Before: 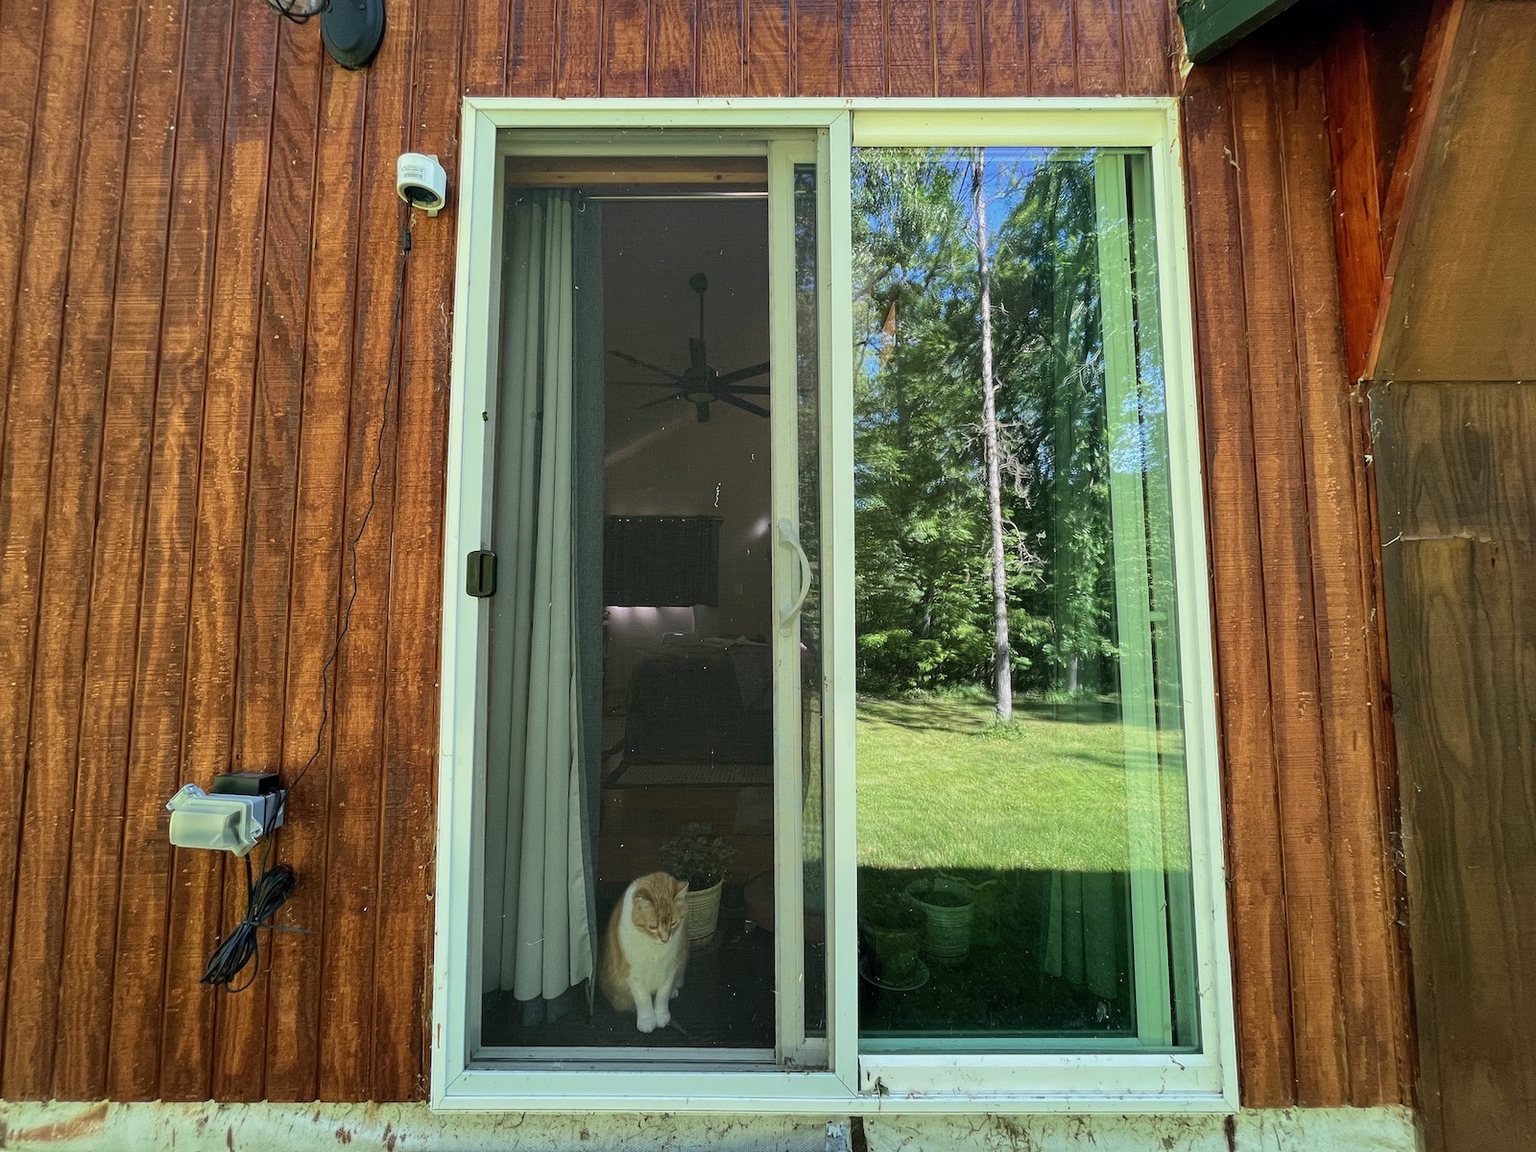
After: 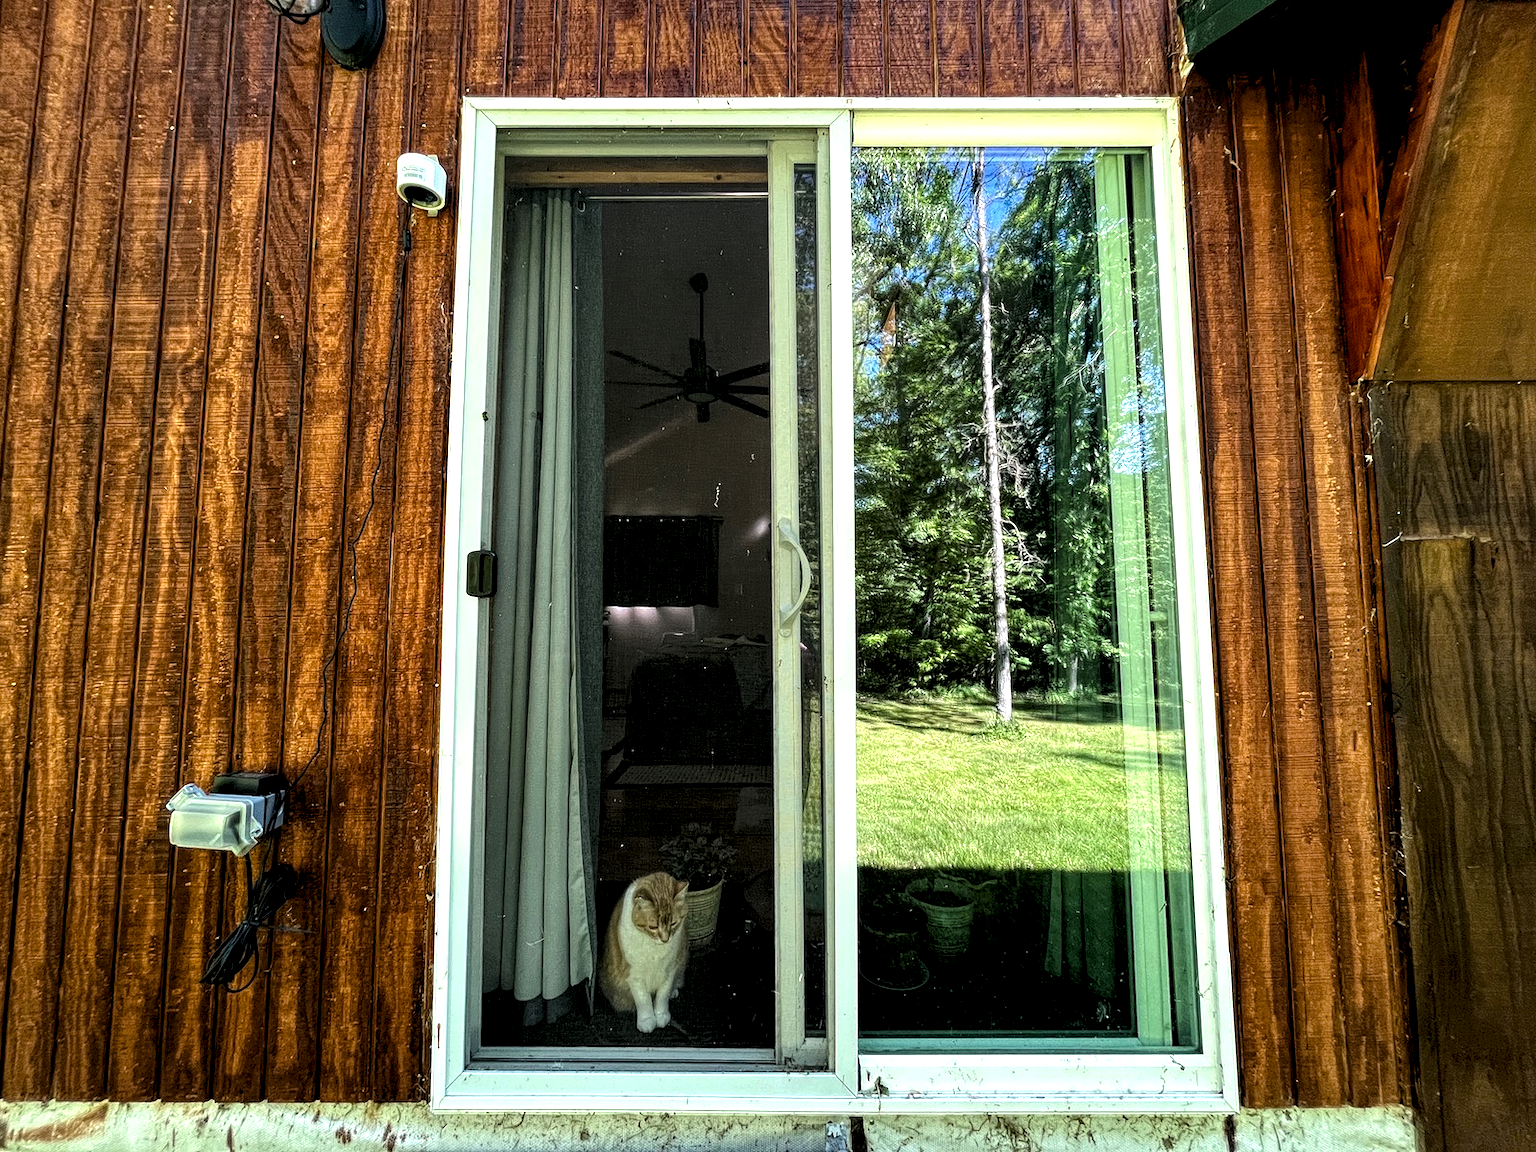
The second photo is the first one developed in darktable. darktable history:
local contrast: highlights 100%, shadows 99%, detail 199%, midtone range 0.2
levels: levels [0.062, 0.494, 0.925]
color balance rgb: shadows lift › hue 87.77°, highlights gain › chroma 0.163%, highlights gain › hue 331.36°, perceptual saturation grading › global saturation 2.136%, perceptual saturation grading › highlights -2.442%, perceptual saturation grading › mid-tones 4.707%, perceptual saturation grading › shadows 8.25%, global vibrance 9.974%, contrast 15.326%, saturation formula JzAzBz (2021)
